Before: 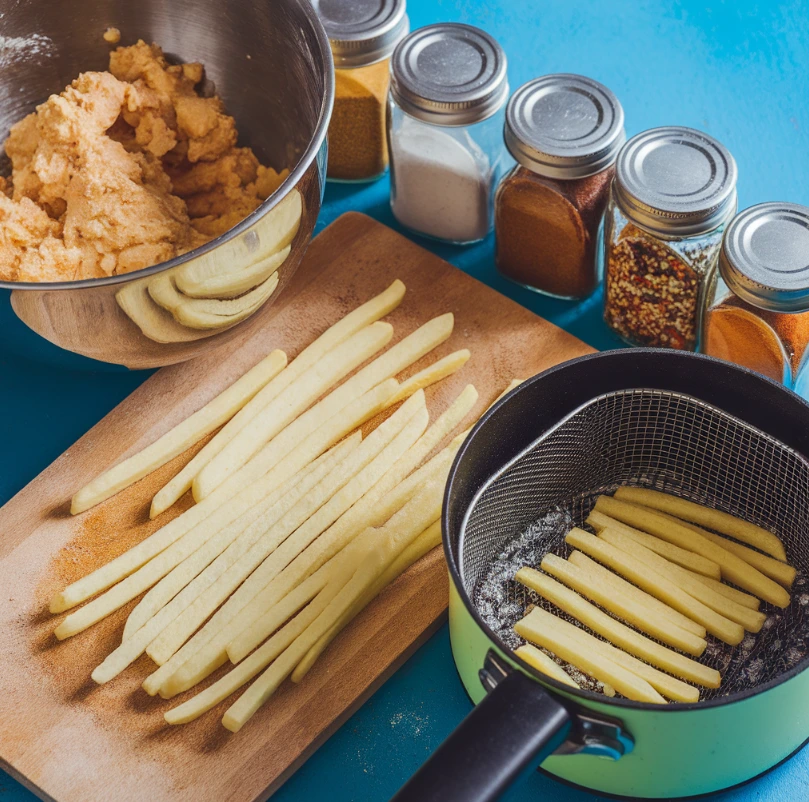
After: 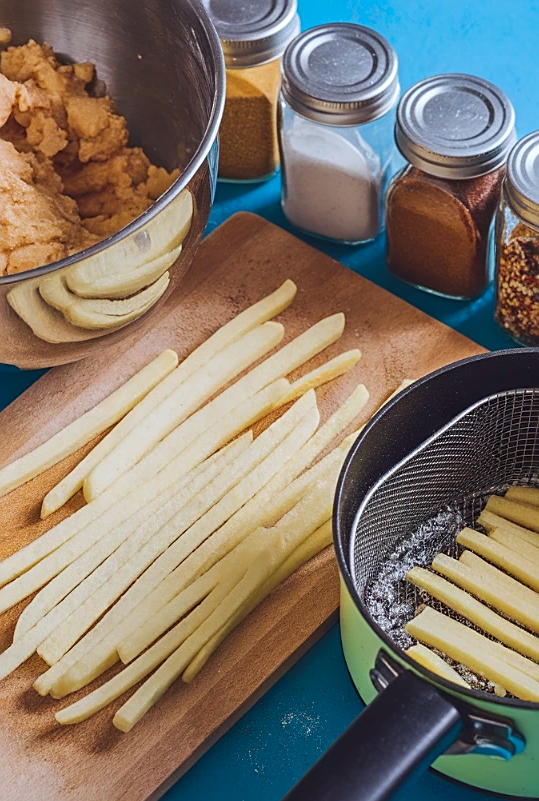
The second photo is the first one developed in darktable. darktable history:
crop and rotate: left 13.537%, right 19.796%
sharpen: on, module defaults
color calibration: illuminant as shot in camera, x 0.358, y 0.373, temperature 4628.91 K
